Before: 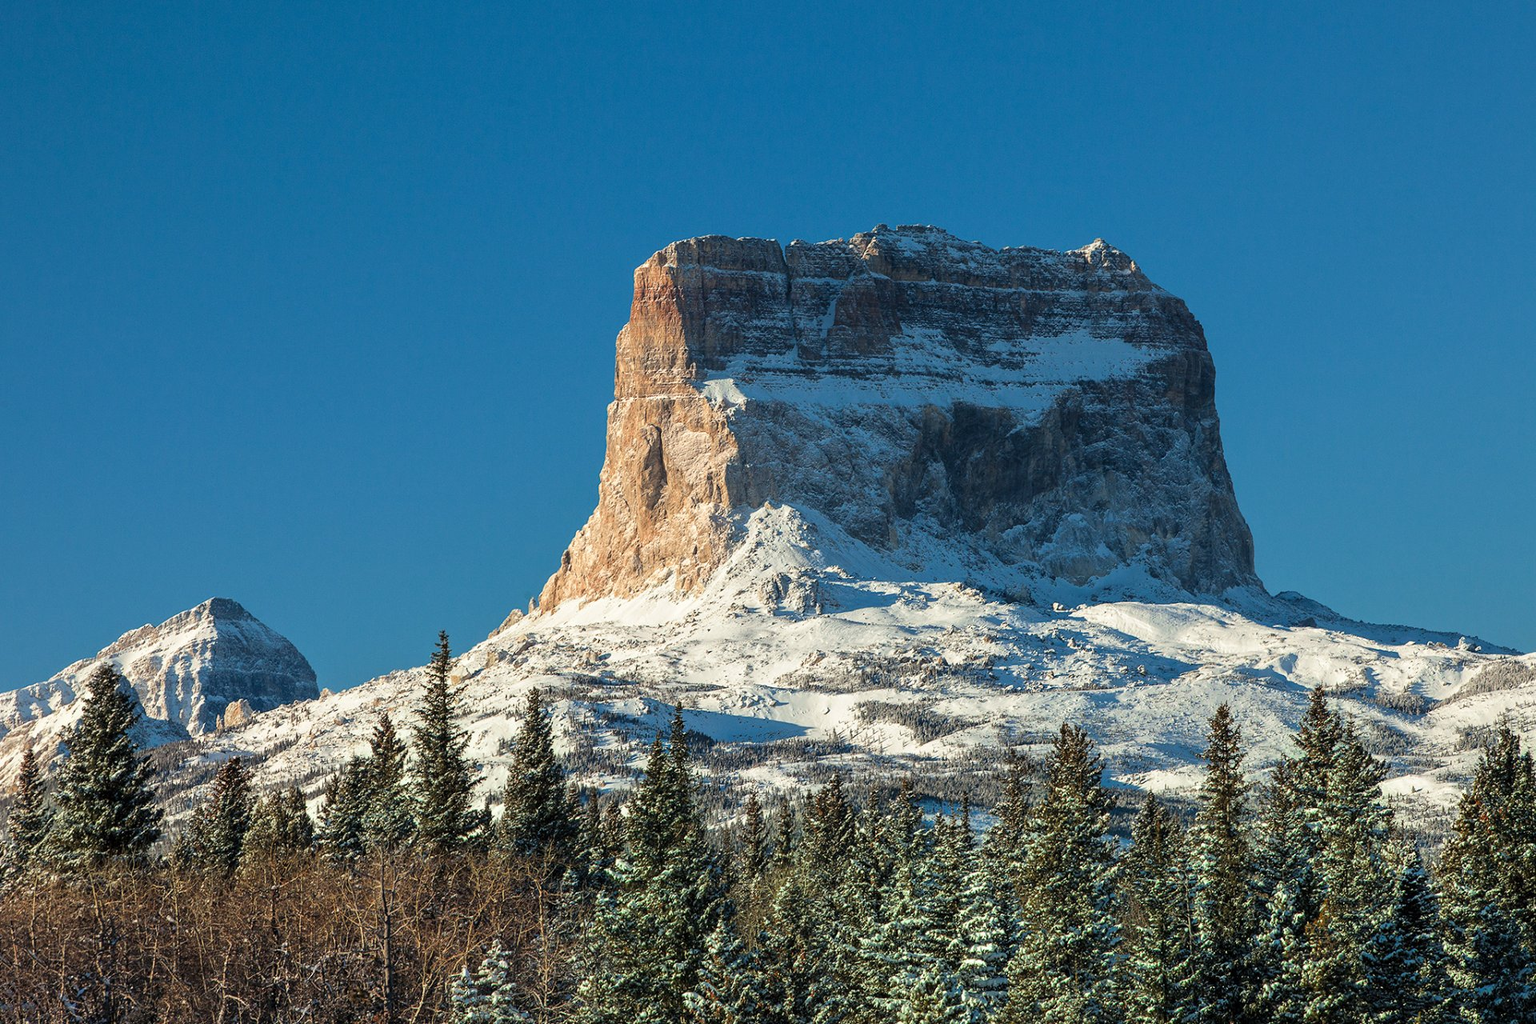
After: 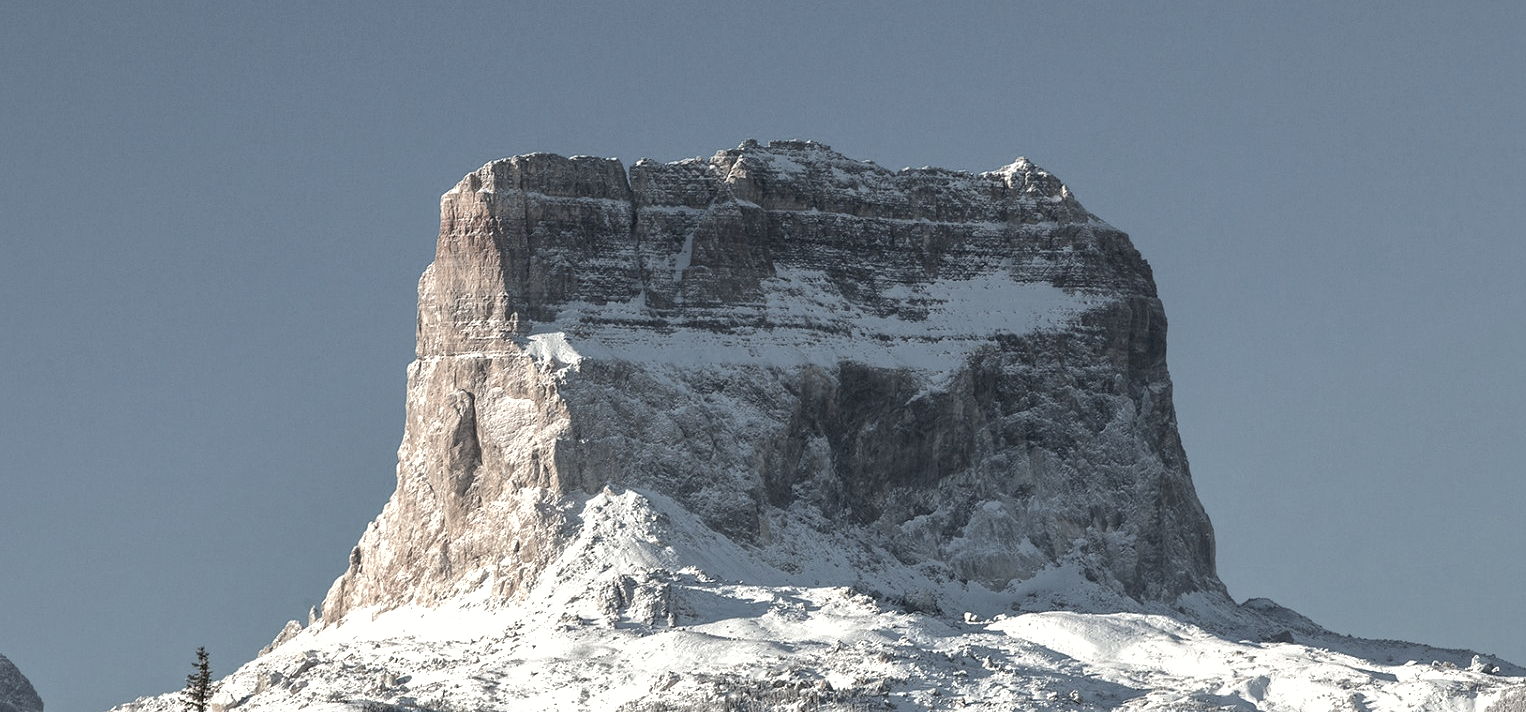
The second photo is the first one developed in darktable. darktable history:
crop: left 18.38%, top 11.092%, right 2.134%, bottom 33.217%
color zones: curves: ch1 [(0, 0.153) (0.143, 0.15) (0.286, 0.151) (0.429, 0.152) (0.571, 0.152) (0.714, 0.151) (0.857, 0.151) (1, 0.153)]
white balance: red 1.004, blue 1.024
shadows and highlights: on, module defaults
exposure: black level correction 0.001, exposure 0.5 EV, compensate exposure bias true, compensate highlight preservation false
